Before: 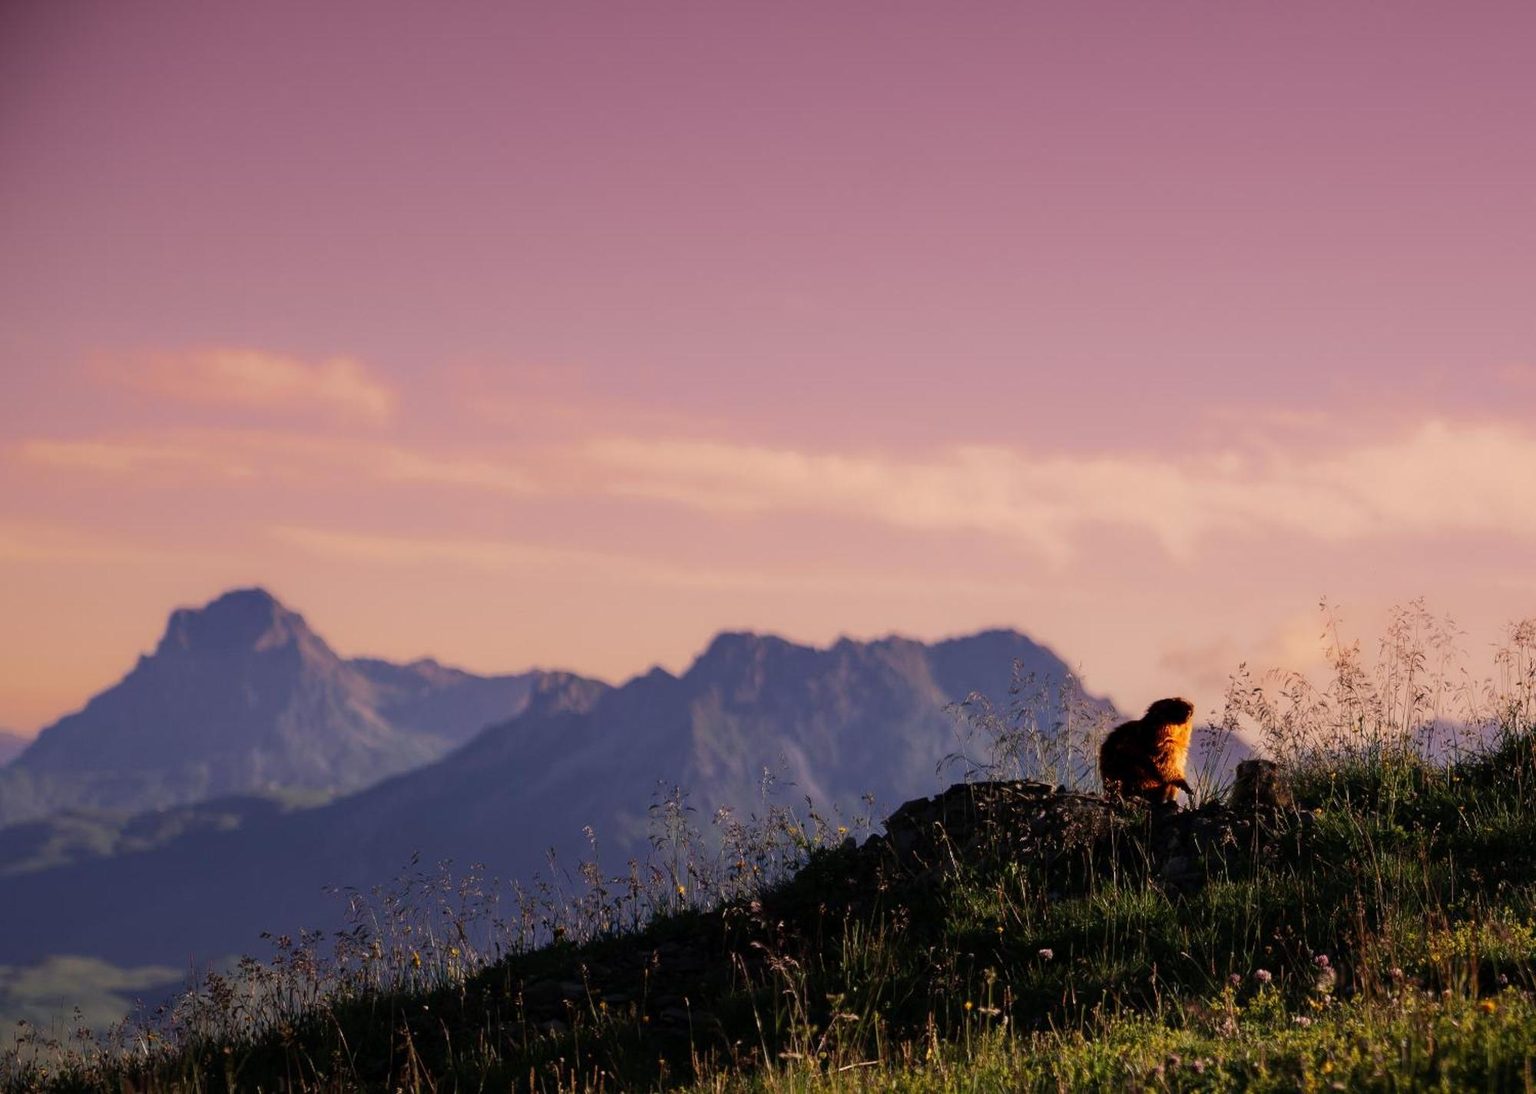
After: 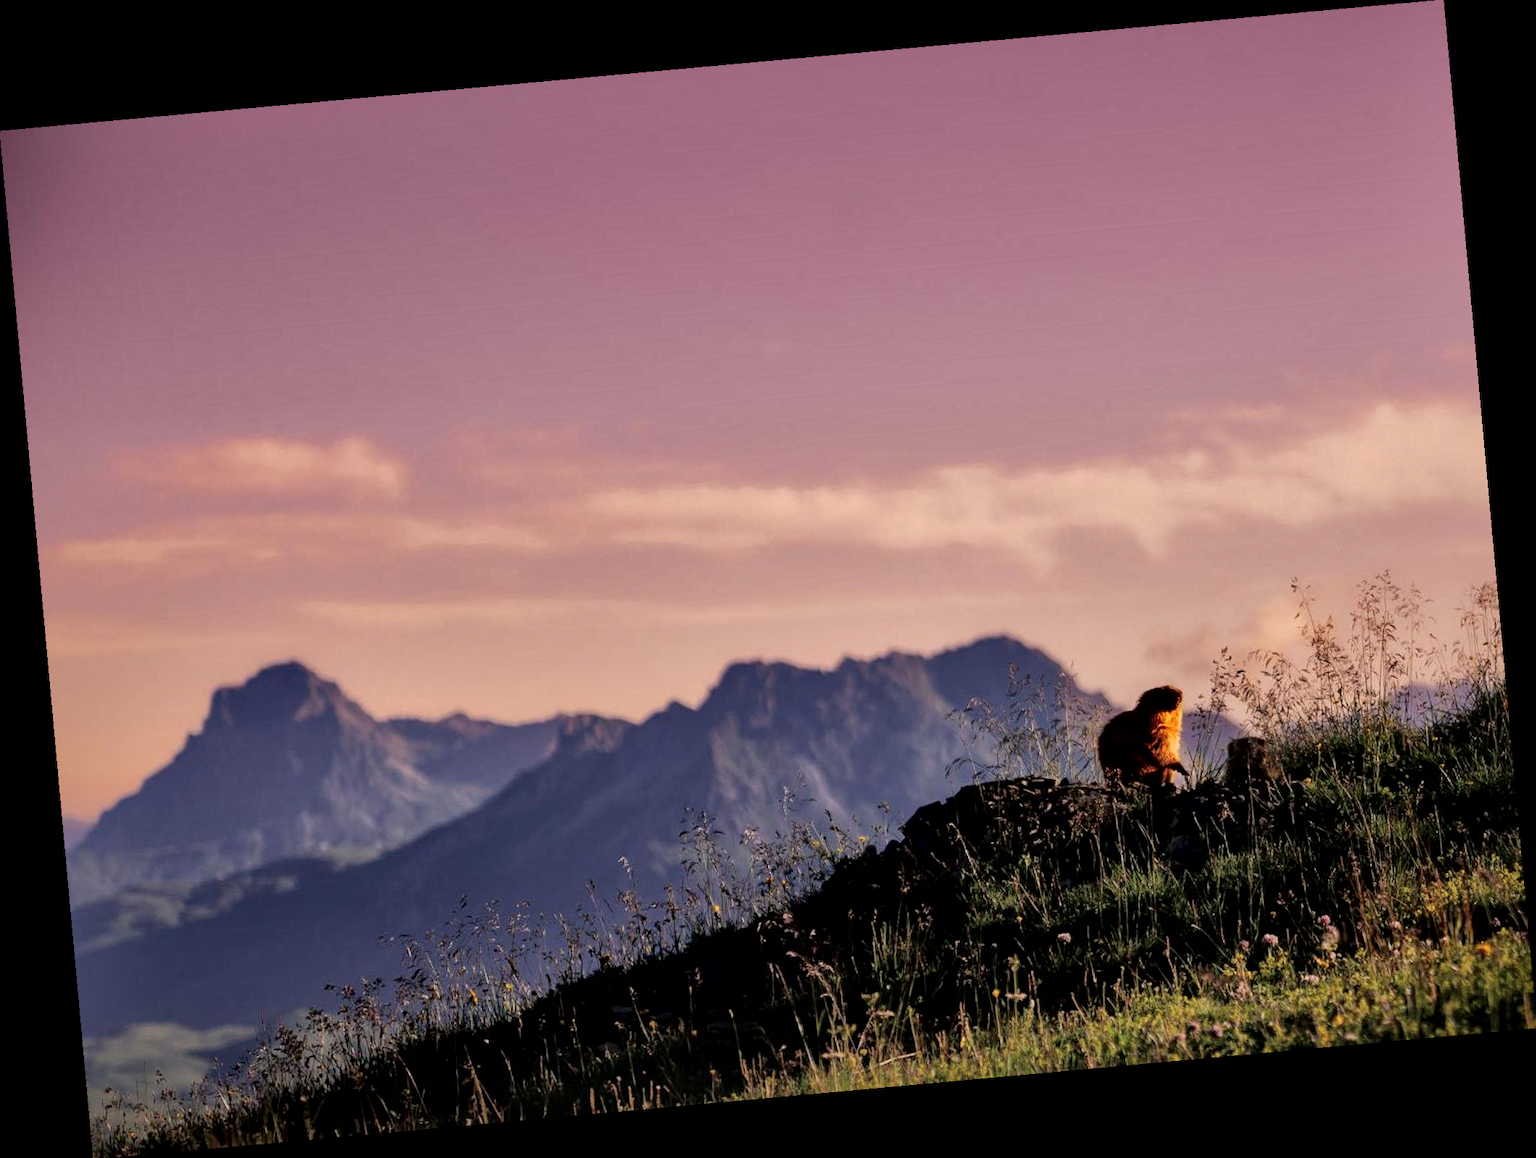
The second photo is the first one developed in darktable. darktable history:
rotate and perspective: rotation -5.2°, automatic cropping off
local contrast: mode bilateral grid, contrast 70, coarseness 75, detail 180%, midtone range 0.2
shadows and highlights: shadows 25, white point adjustment -3, highlights -30
